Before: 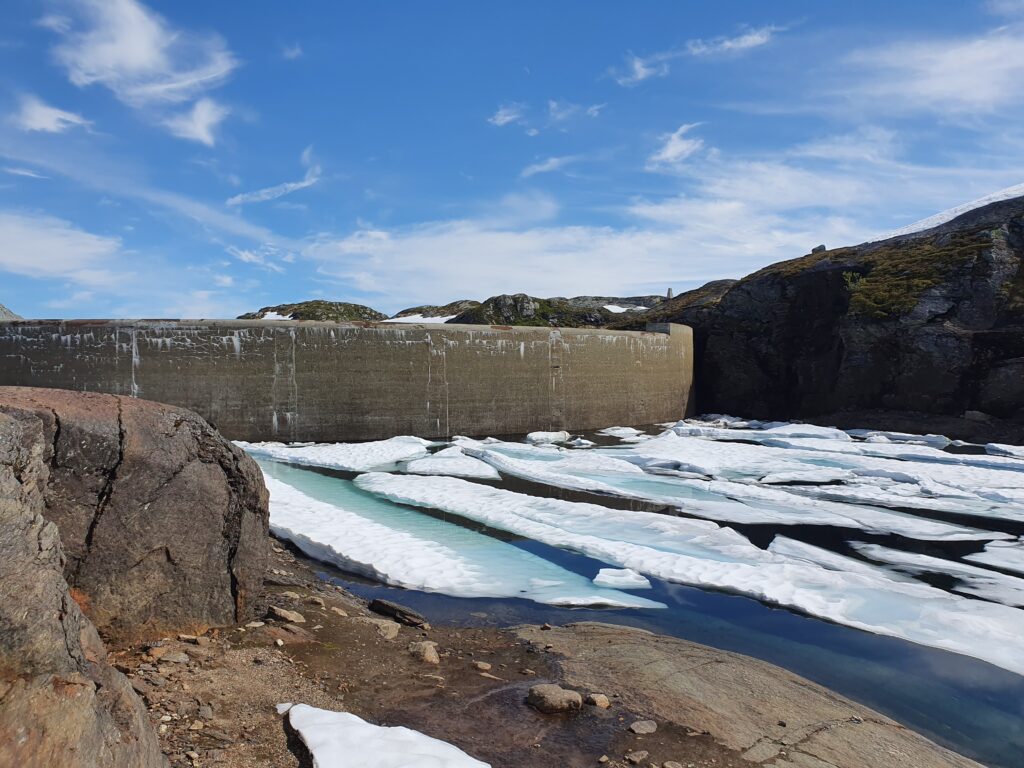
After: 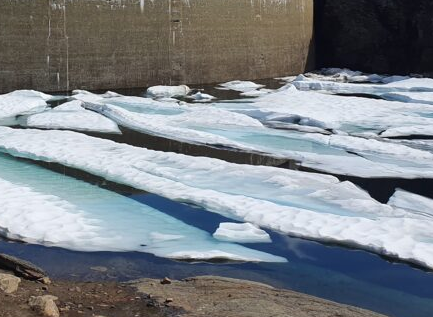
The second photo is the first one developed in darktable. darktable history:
crop: left 37.18%, top 45.112%, right 20.501%, bottom 13.549%
